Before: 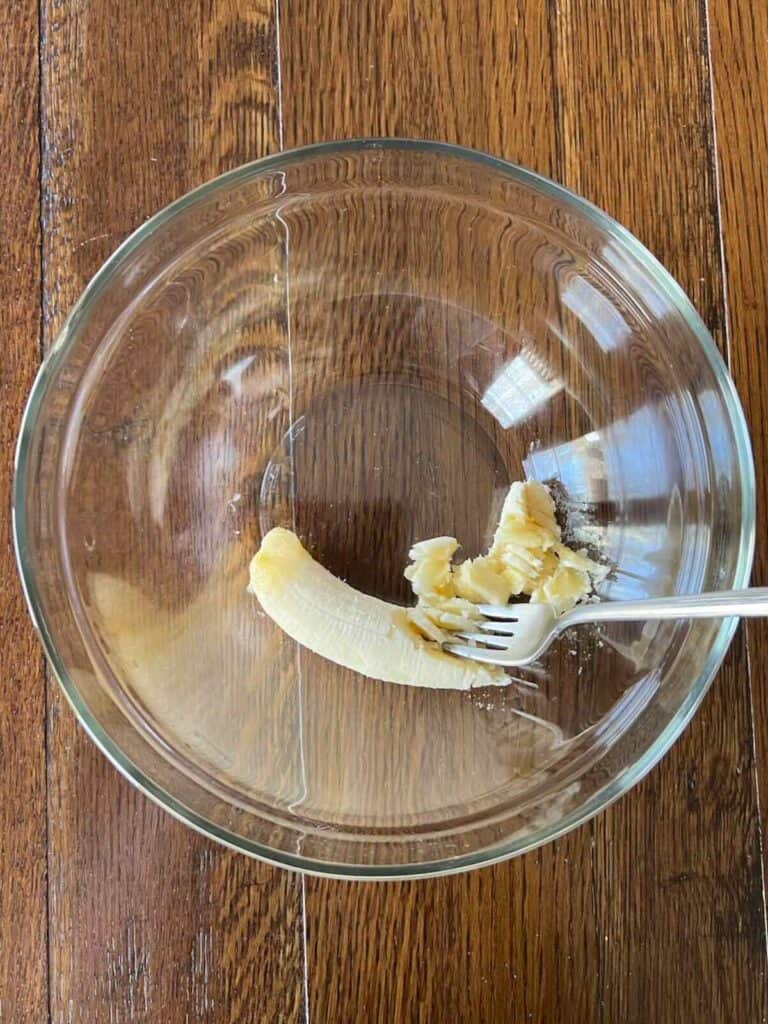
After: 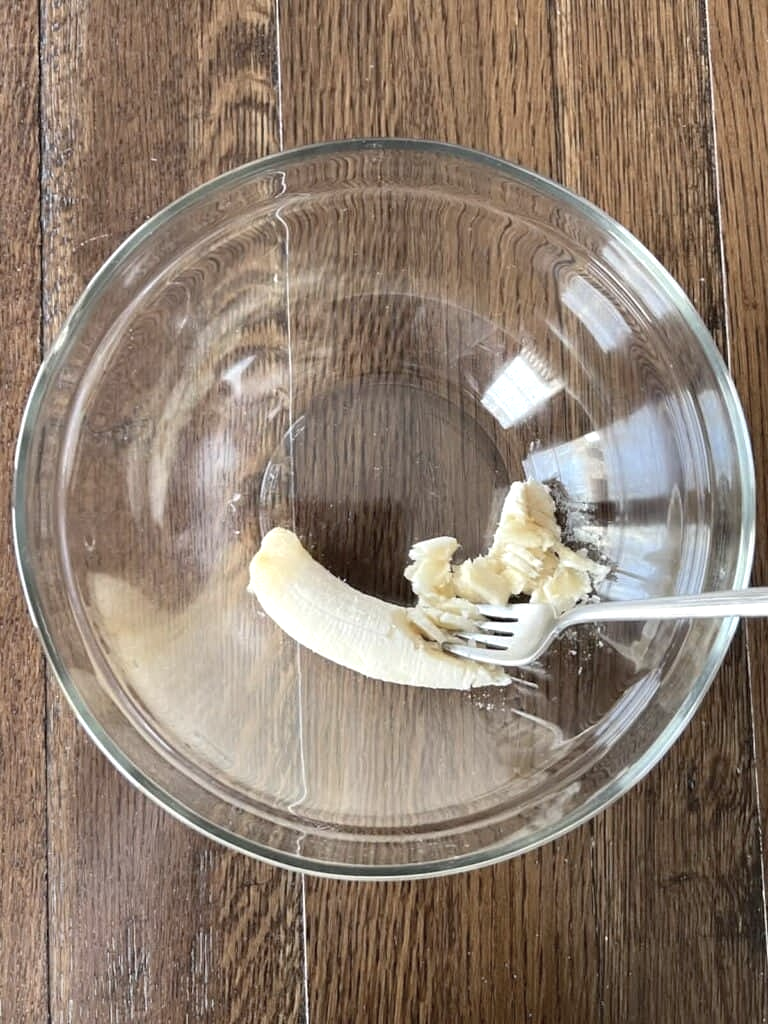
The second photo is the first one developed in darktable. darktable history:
color correction: highlights b* 0.069, saturation 0.511
exposure: black level correction 0.004, exposure 0.38 EV, compensate highlight preservation false
